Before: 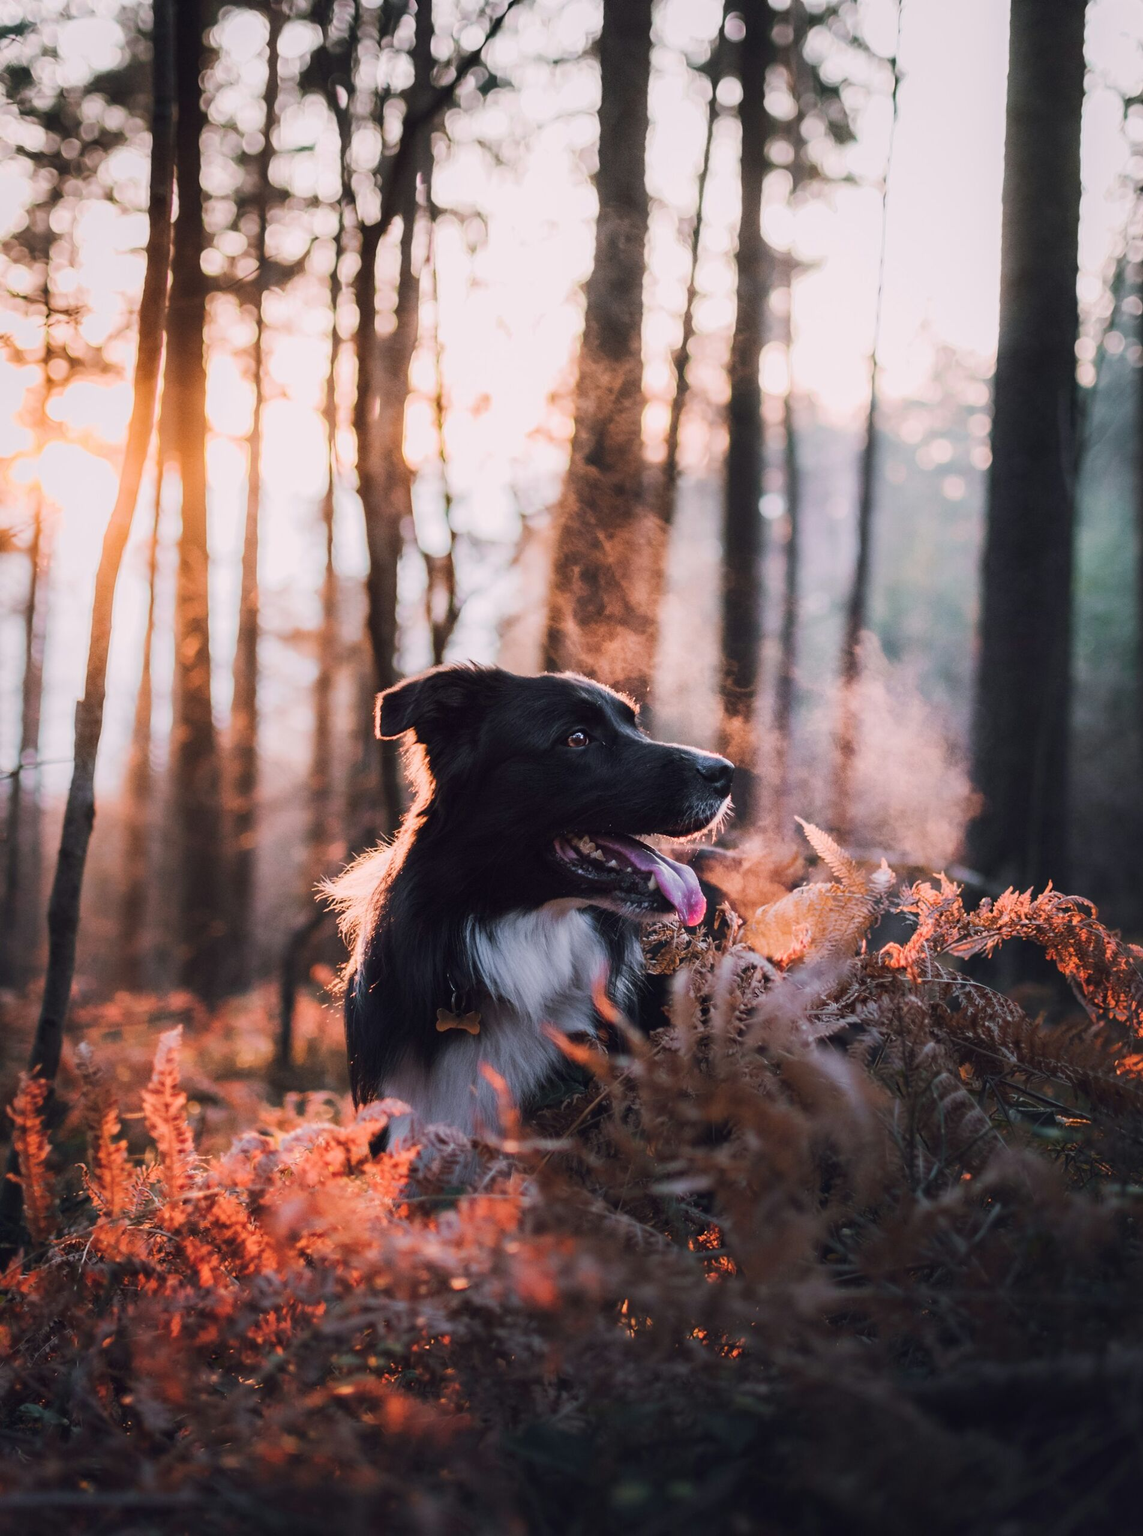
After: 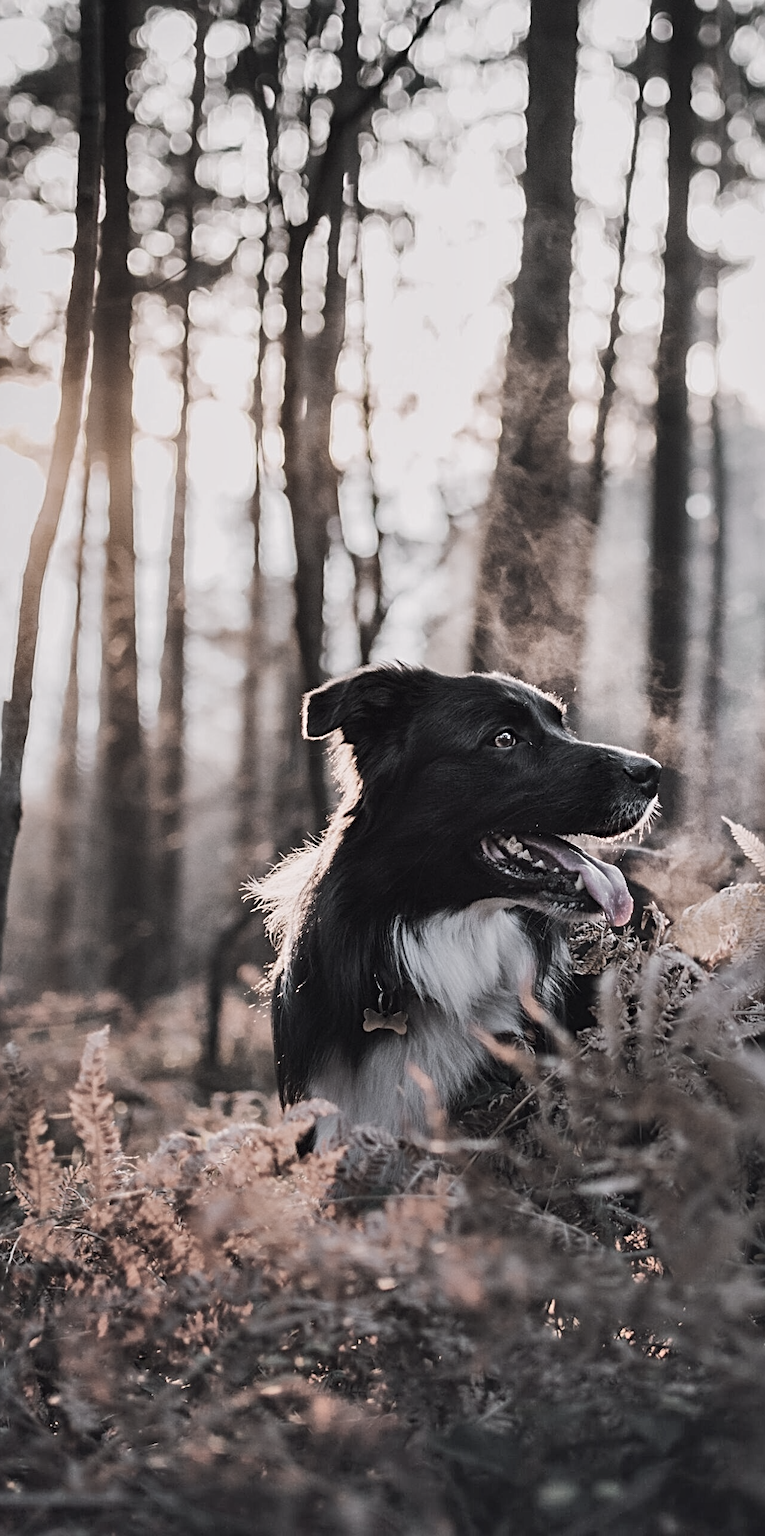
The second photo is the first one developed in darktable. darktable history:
sharpen: radius 3.964
crop and rotate: left 6.45%, right 26.617%
color correction: highlights b* 0.003, saturation 0.259
shadows and highlights: shadows 60.82, highlights color adjustment 73.32%, soften with gaussian
